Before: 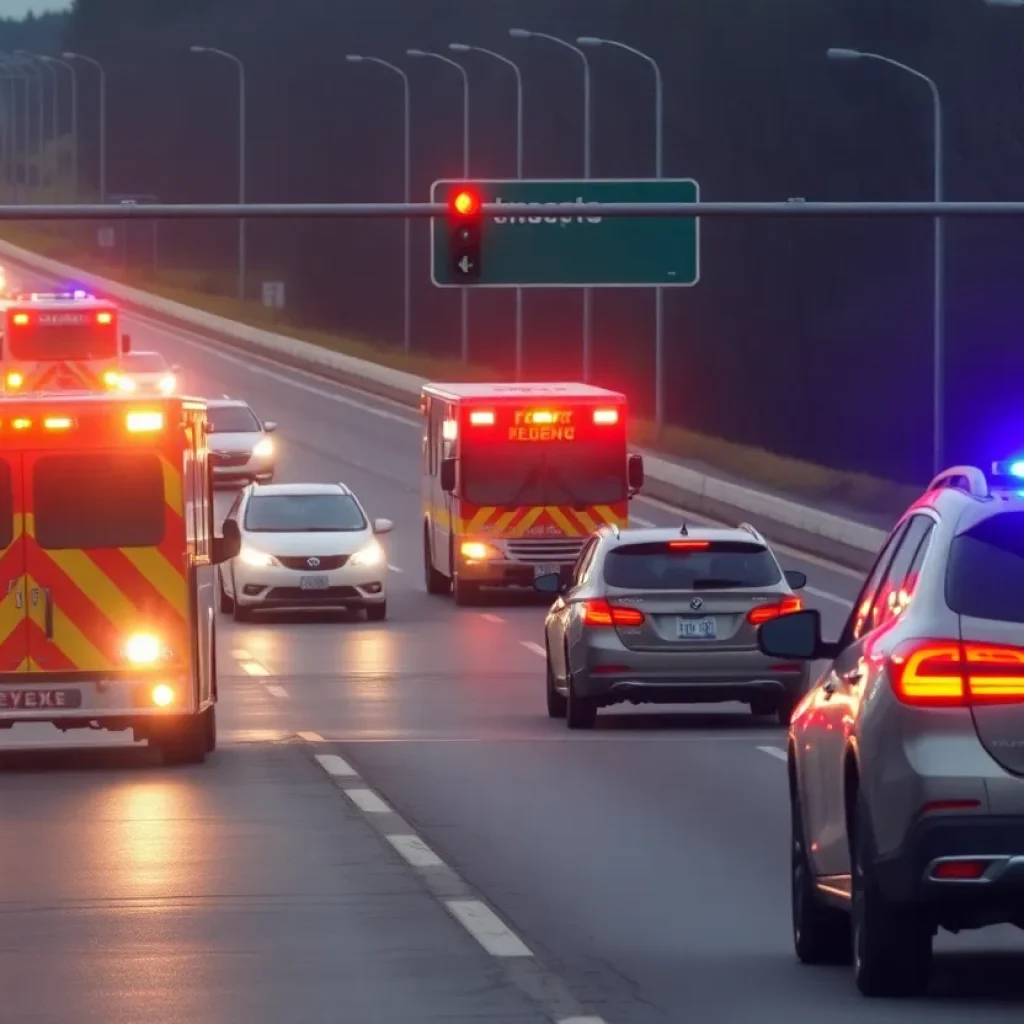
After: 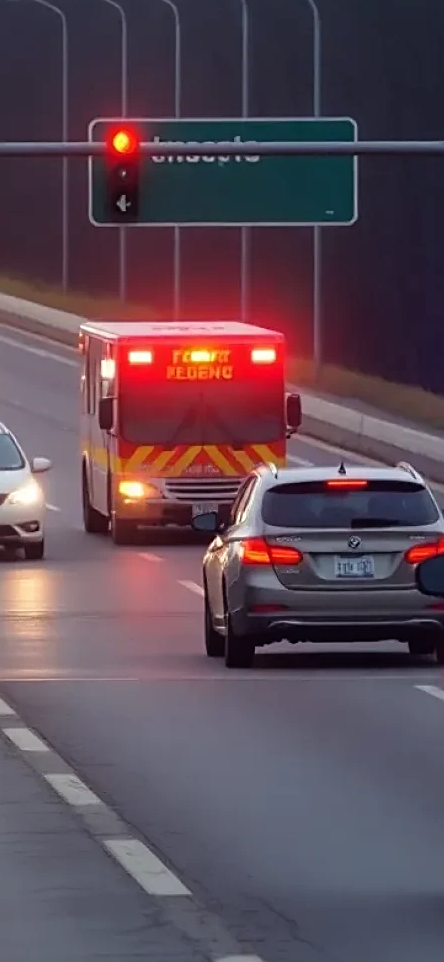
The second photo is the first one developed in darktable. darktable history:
sharpen: on, module defaults
crop: left 33.452%, top 6.025%, right 23.155%
rgb curve: curves: ch0 [(0, 0) (0.136, 0.078) (0.262, 0.245) (0.414, 0.42) (1, 1)], compensate middle gray true, preserve colors basic power
